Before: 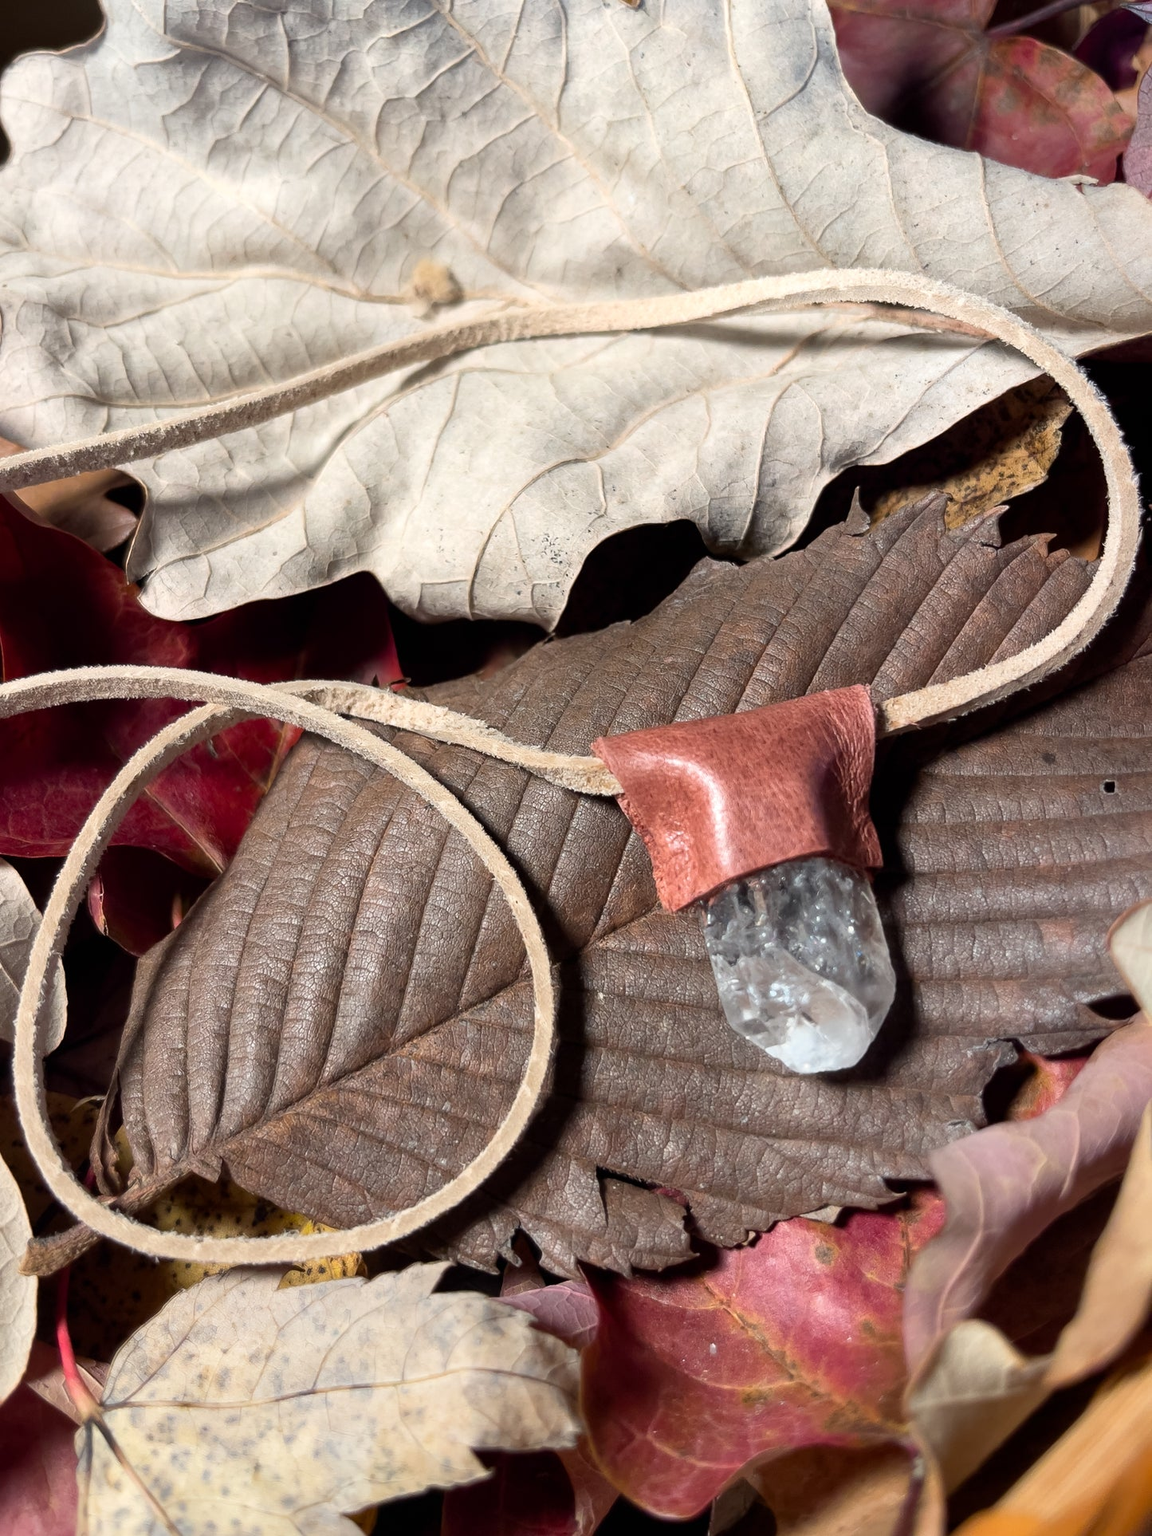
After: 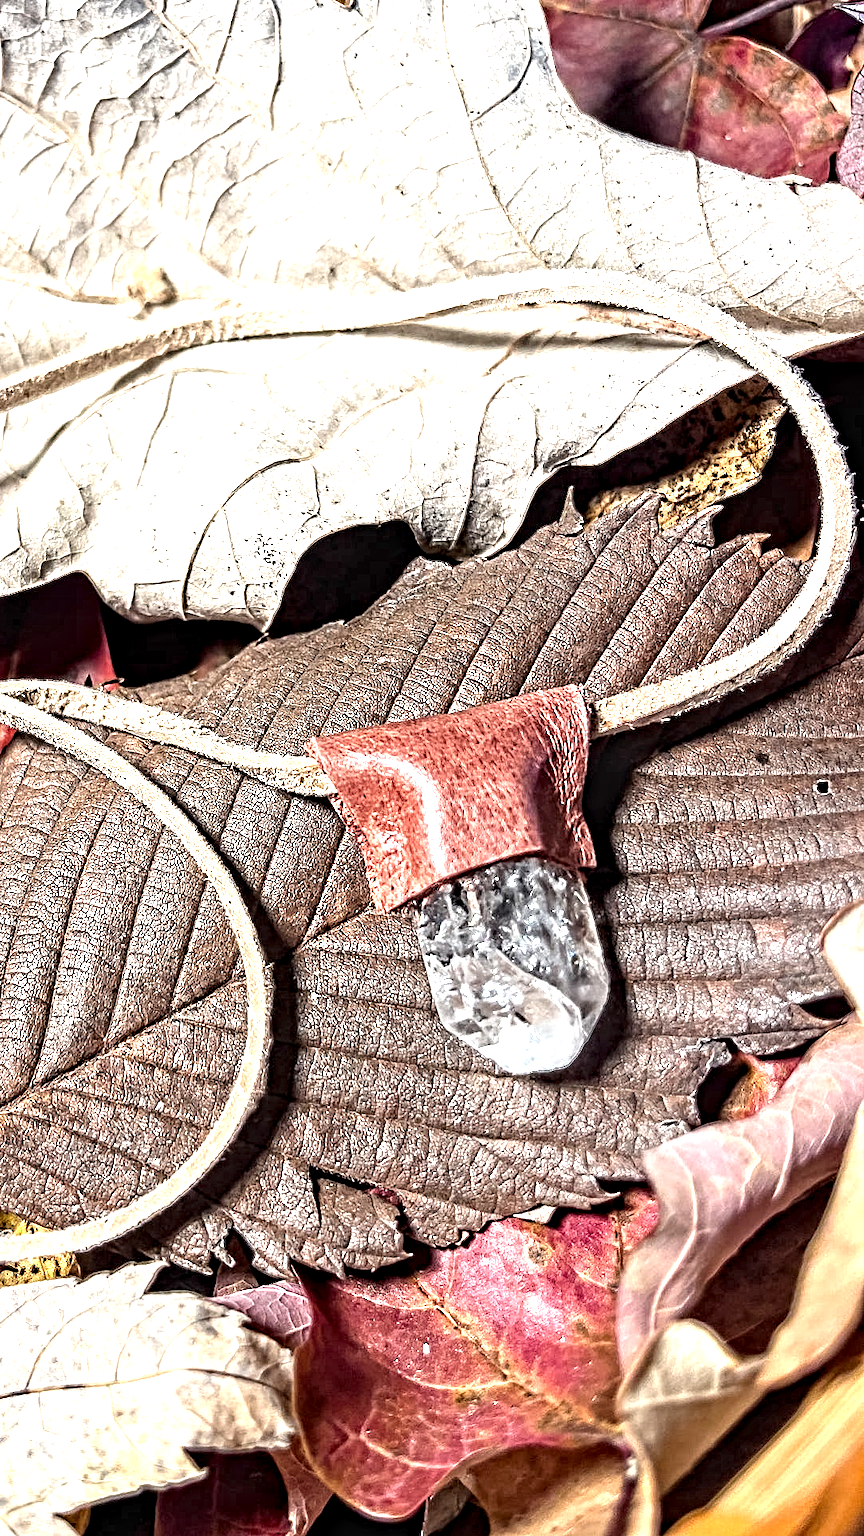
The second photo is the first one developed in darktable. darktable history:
crop and rotate: left 24.932%
exposure: black level correction 0, exposure 1.098 EV, compensate highlight preservation false
contrast equalizer: octaves 7, y [[0.406, 0.494, 0.589, 0.753, 0.877, 0.999], [0.5 ×6], [0.5 ×6], [0 ×6], [0 ×6]]
